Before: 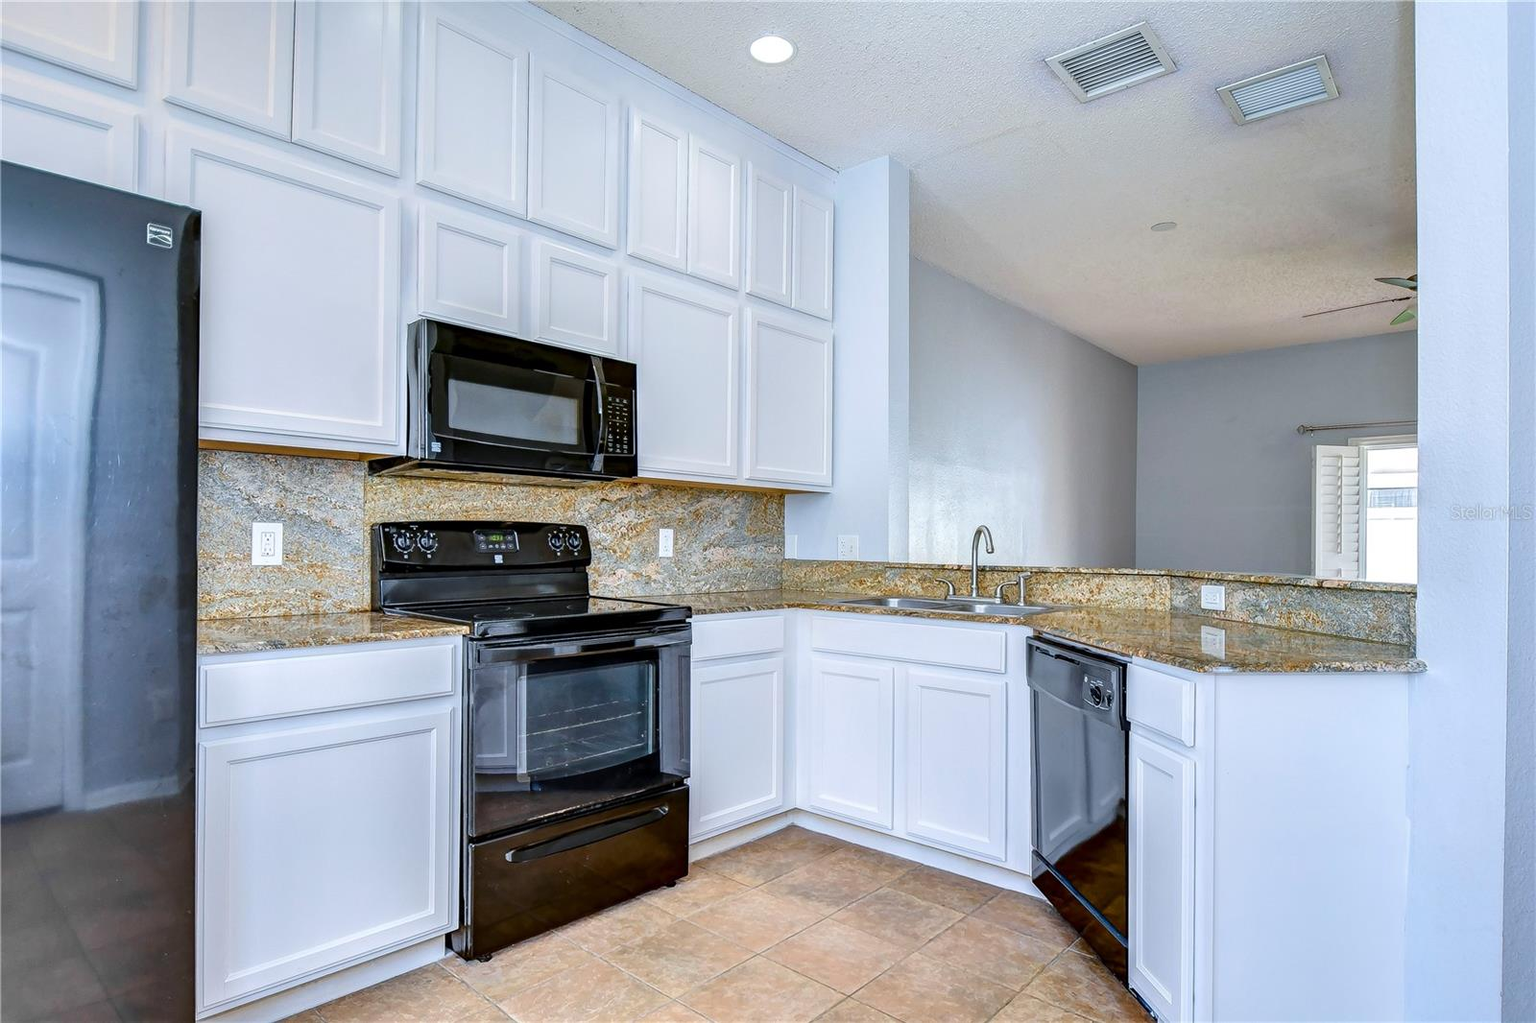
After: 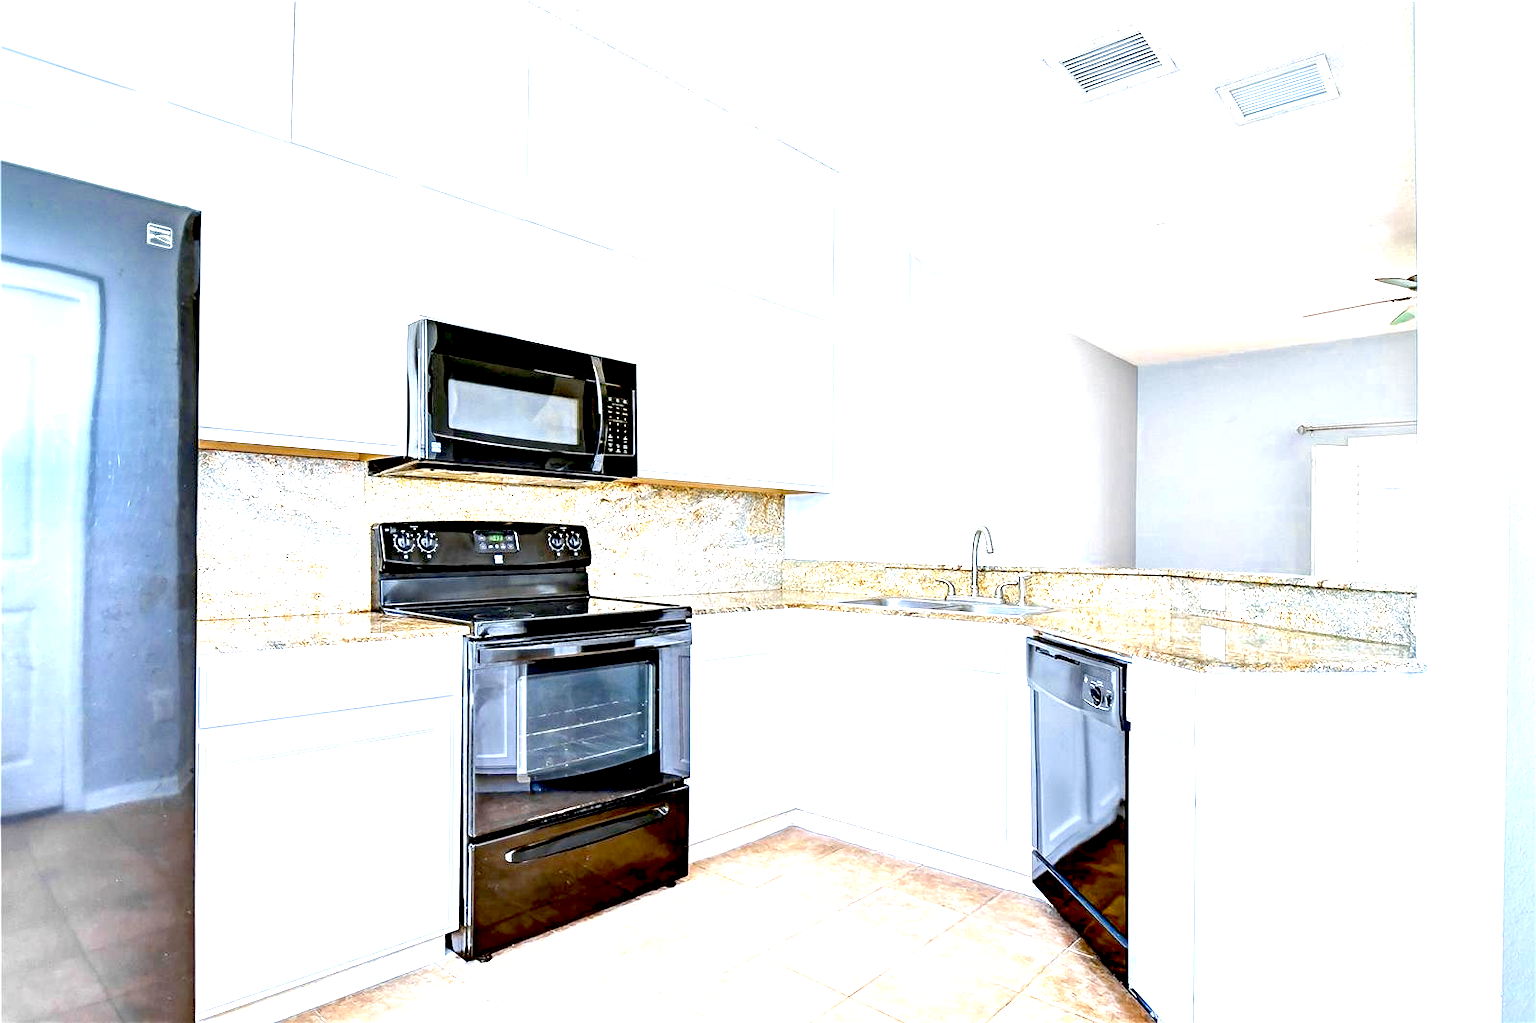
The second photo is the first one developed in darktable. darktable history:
exposure: black level correction 0.009, exposure 1.421 EV, compensate exposure bias true, compensate highlight preservation false
color zones: curves: ch0 [(0, 0.5) (0.125, 0.4) (0.25, 0.5) (0.375, 0.4) (0.5, 0.4) (0.625, 0.35) (0.75, 0.35) (0.875, 0.5)]; ch1 [(0, 0.35) (0.125, 0.45) (0.25, 0.35) (0.375, 0.35) (0.5, 0.35) (0.625, 0.35) (0.75, 0.45) (0.875, 0.35)]; ch2 [(0, 0.6) (0.125, 0.5) (0.25, 0.5) (0.375, 0.6) (0.5, 0.6) (0.625, 0.5) (0.75, 0.5) (0.875, 0.5)]
